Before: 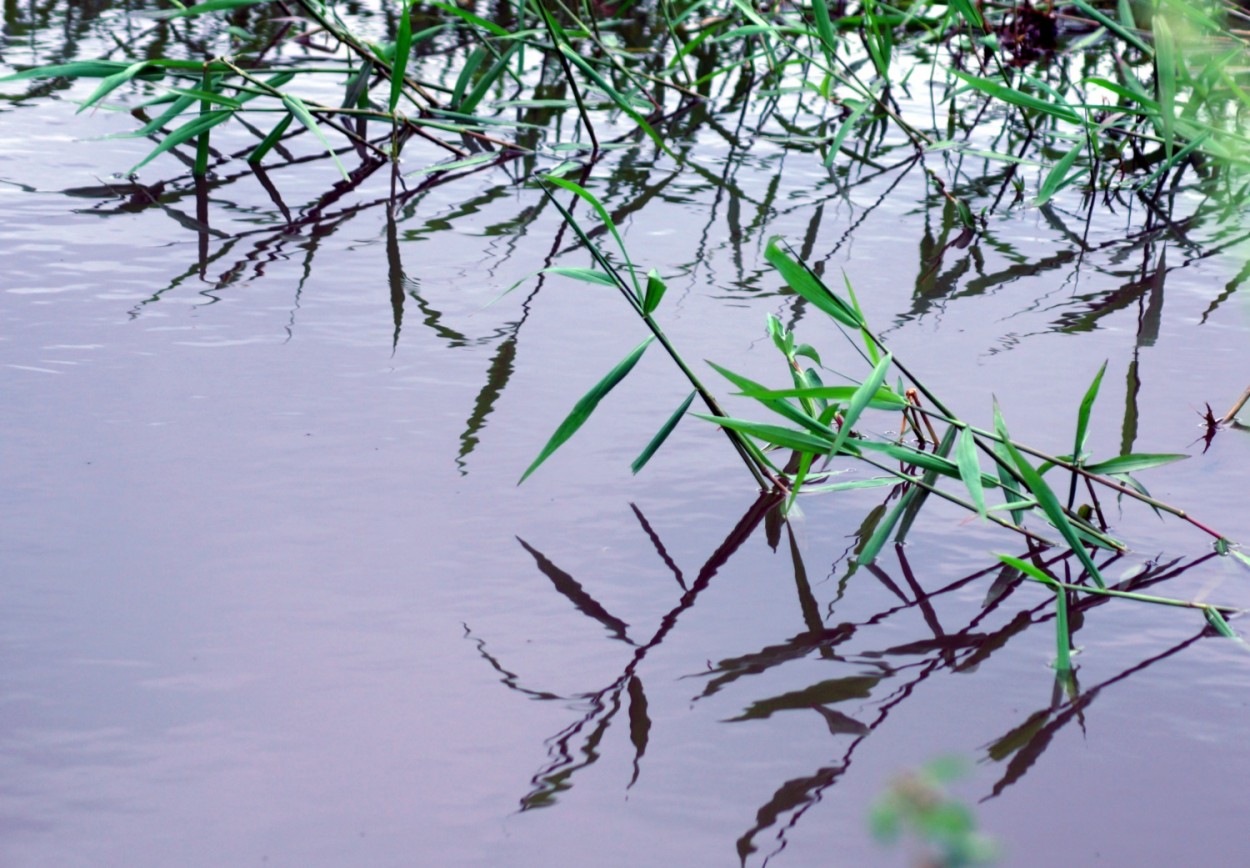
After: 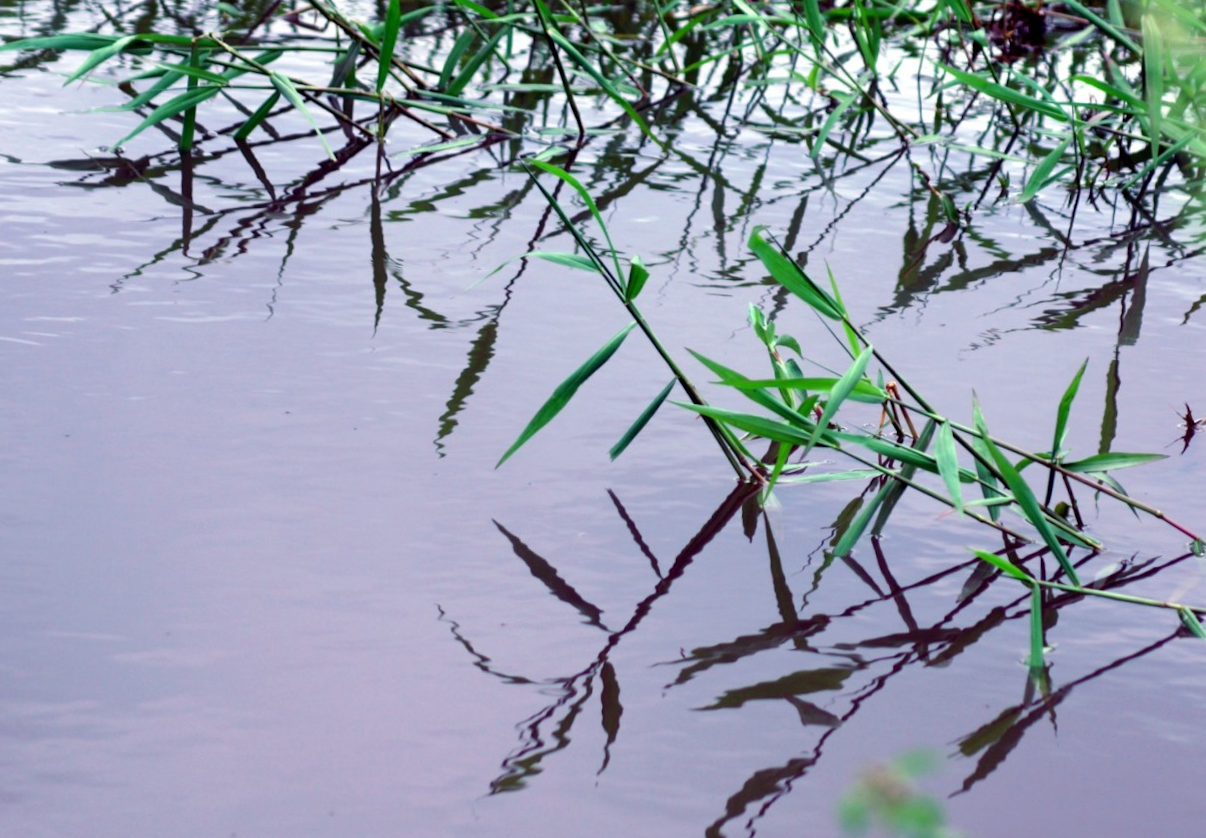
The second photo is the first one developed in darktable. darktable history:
crop and rotate: angle -1.43°
